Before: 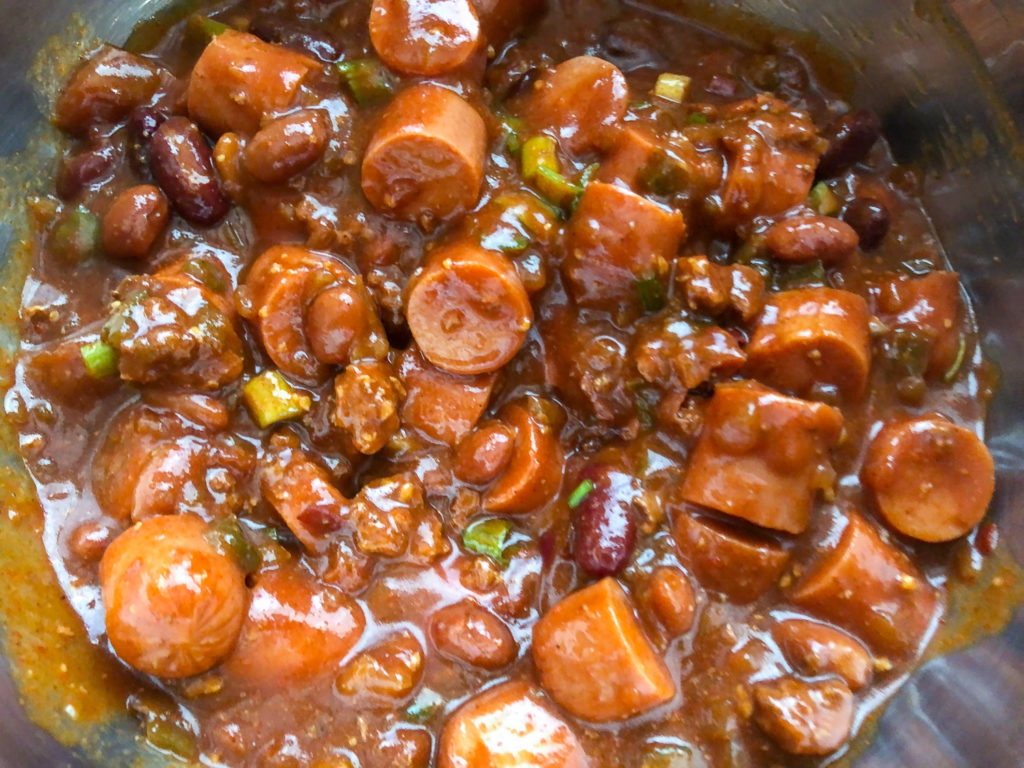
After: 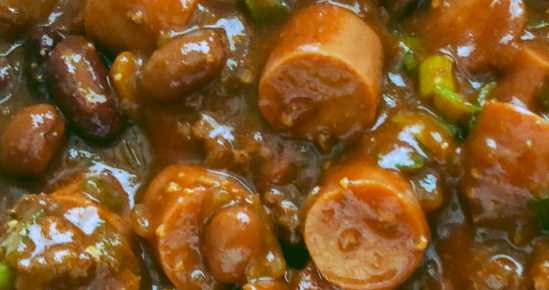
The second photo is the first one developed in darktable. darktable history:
exposure: compensate highlight preservation false
rgb curve: curves: ch0 [(0.123, 0.061) (0.995, 0.887)]; ch1 [(0.06, 0.116) (1, 0.906)]; ch2 [(0, 0) (0.824, 0.69) (1, 1)], mode RGB, independent channels, compensate middle gray true
crop: left 10.121%, top 10.631%, right 36.218%, bottom 51.526%
